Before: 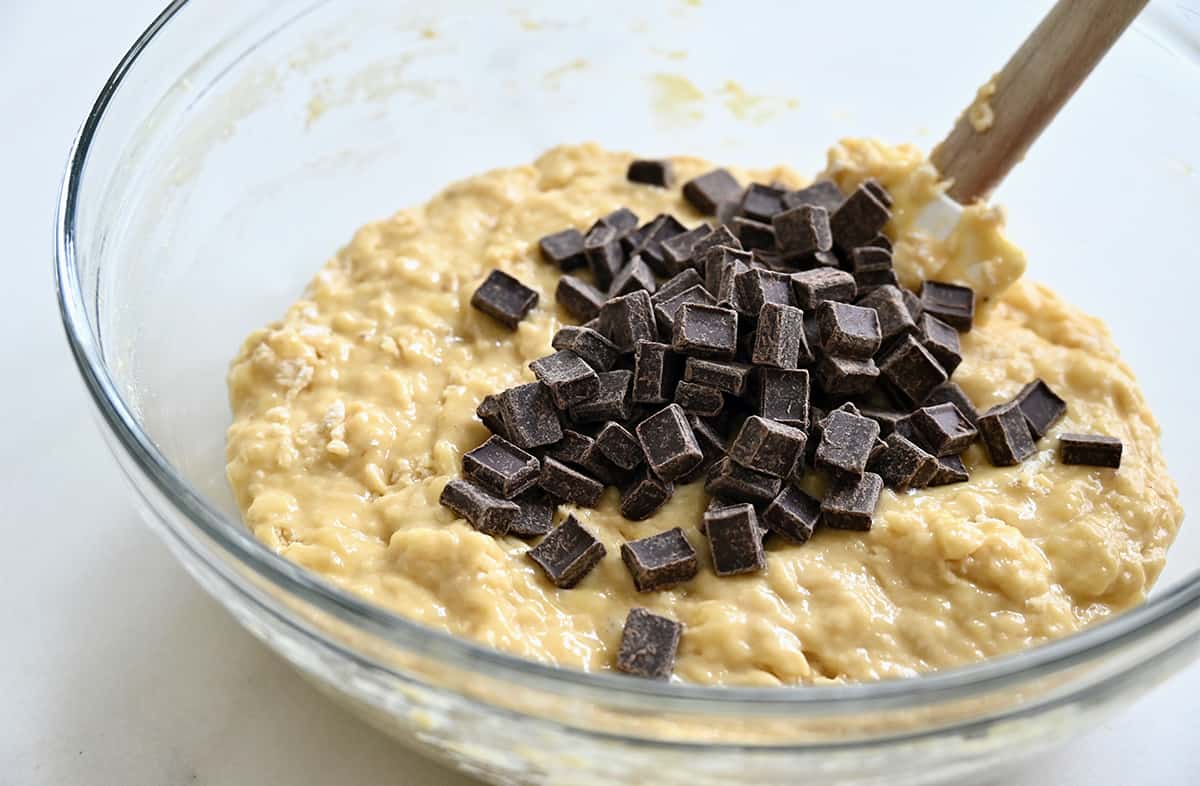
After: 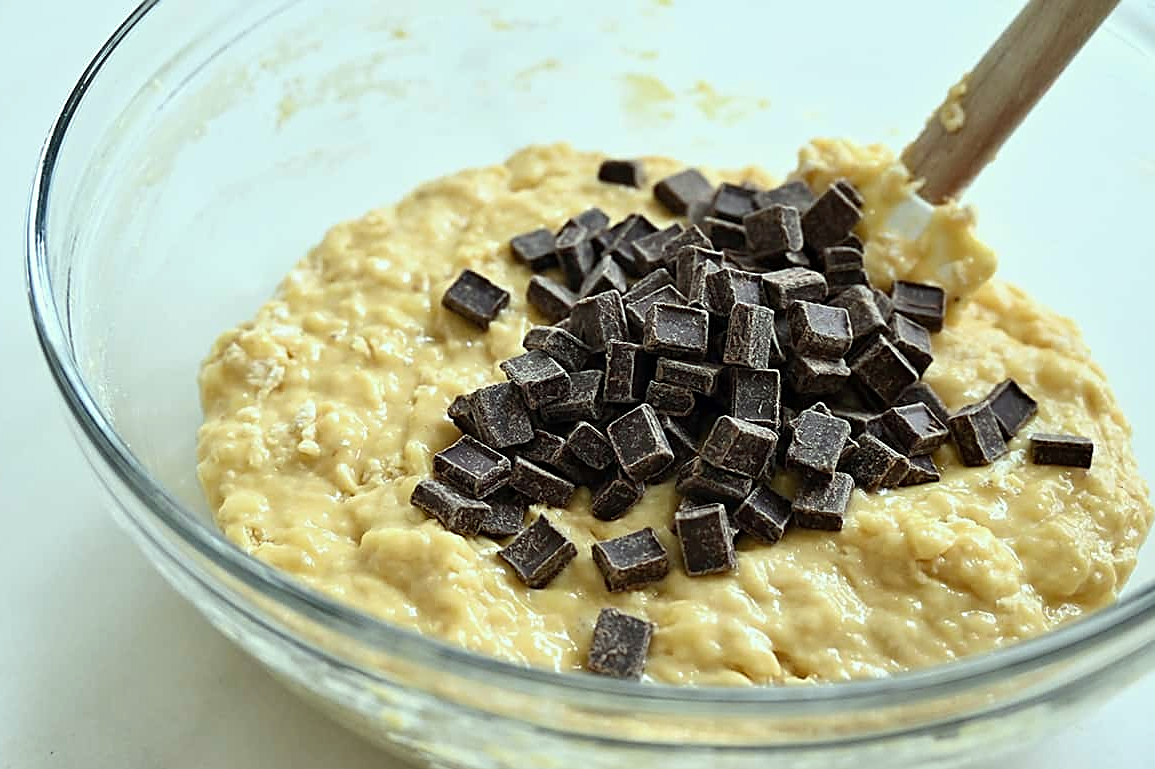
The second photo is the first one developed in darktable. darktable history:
crop and rotate: left 2.485%, right 1.259%, bottom 2.06%
color correction: highlights a* -8.54, highlights b* 3.36
sharpen: on, module defaults
